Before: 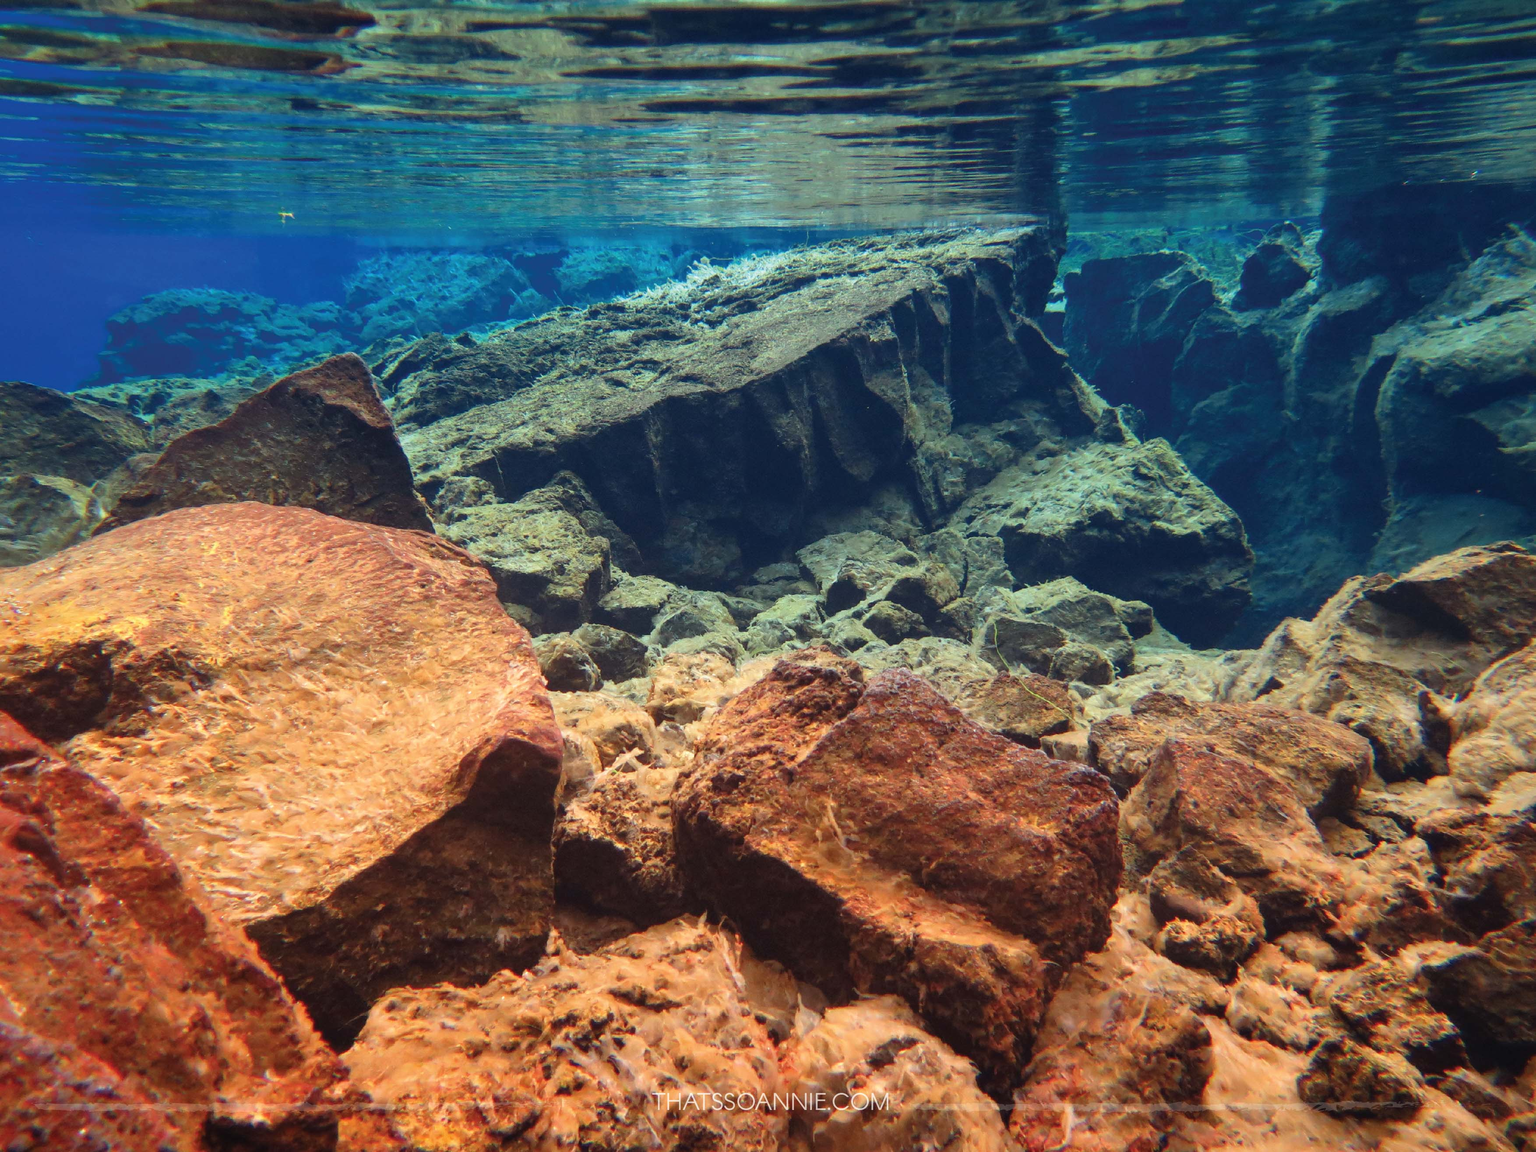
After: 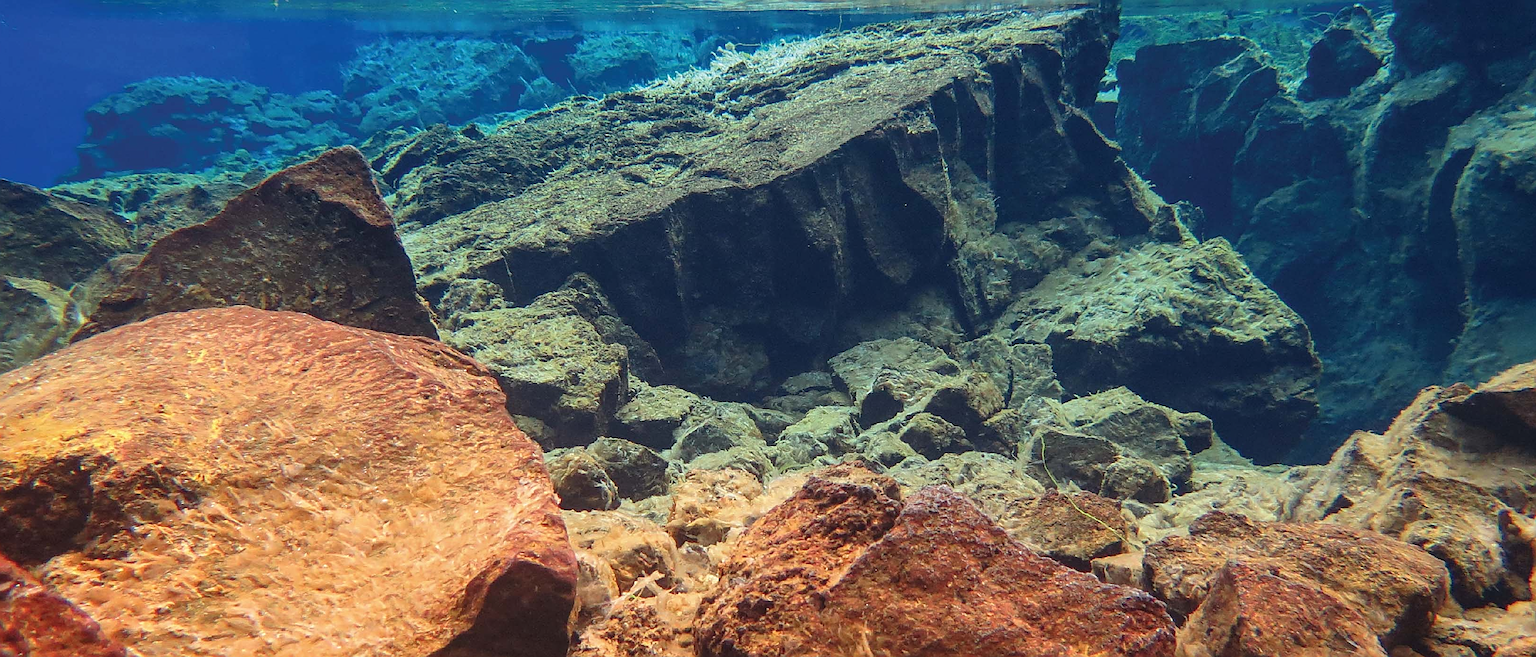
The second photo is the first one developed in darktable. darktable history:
crop: left 1.775%, top 18.9%, right 5.328%, bottom 28.106%
sharpen: amount 1.011
local contrast: detail 109%
